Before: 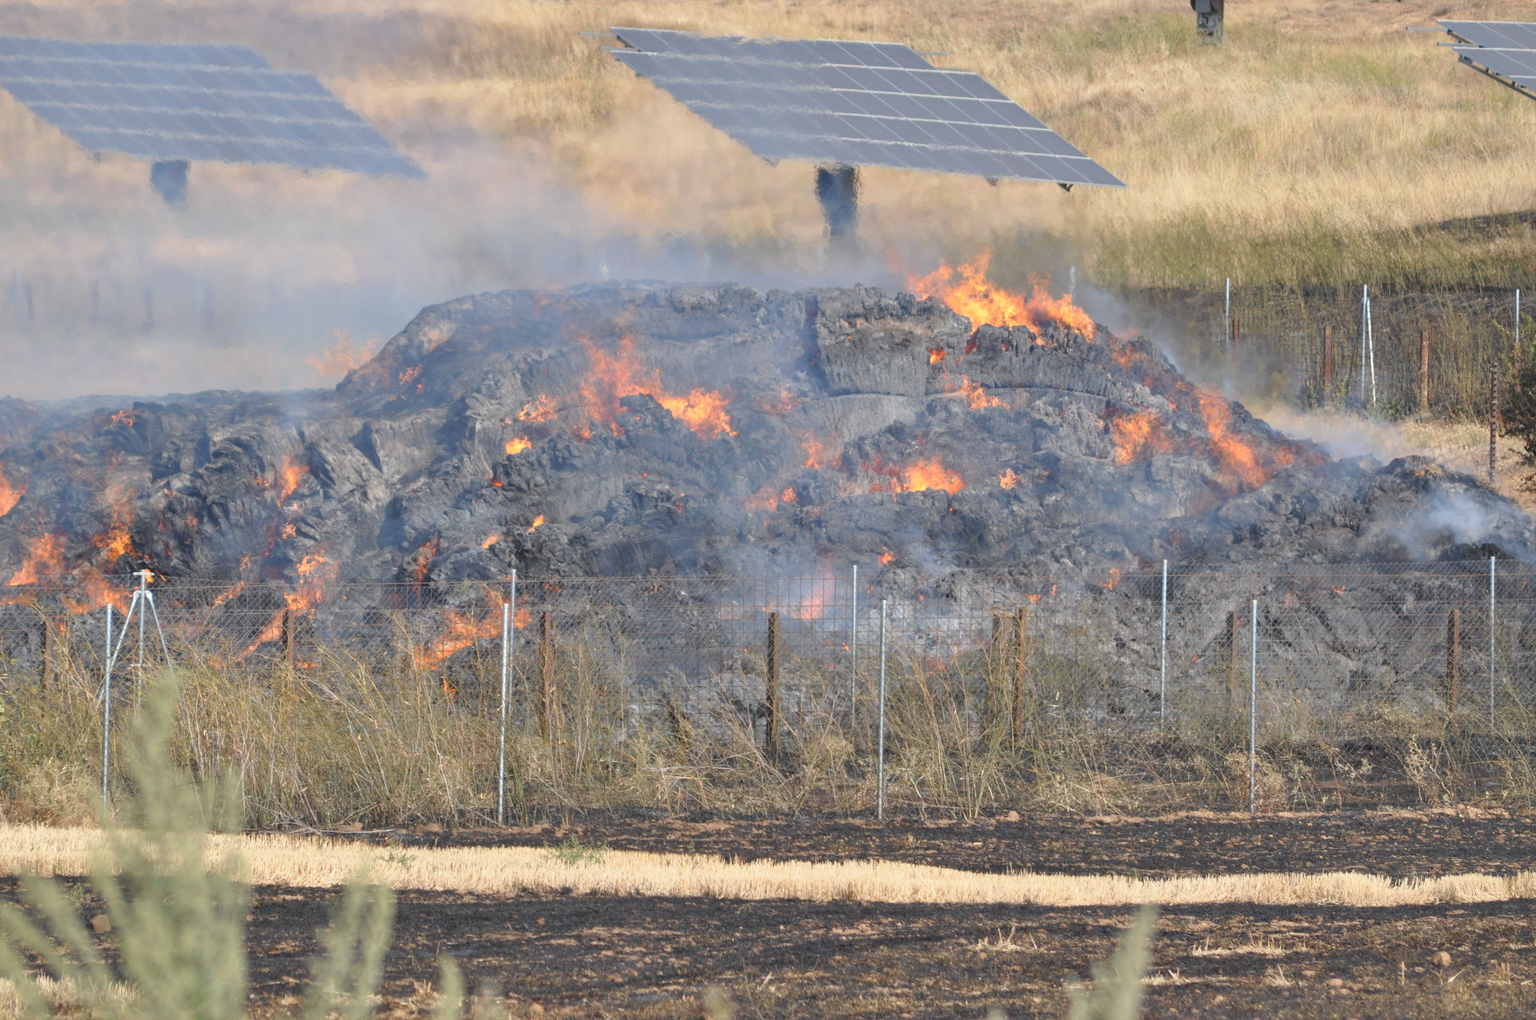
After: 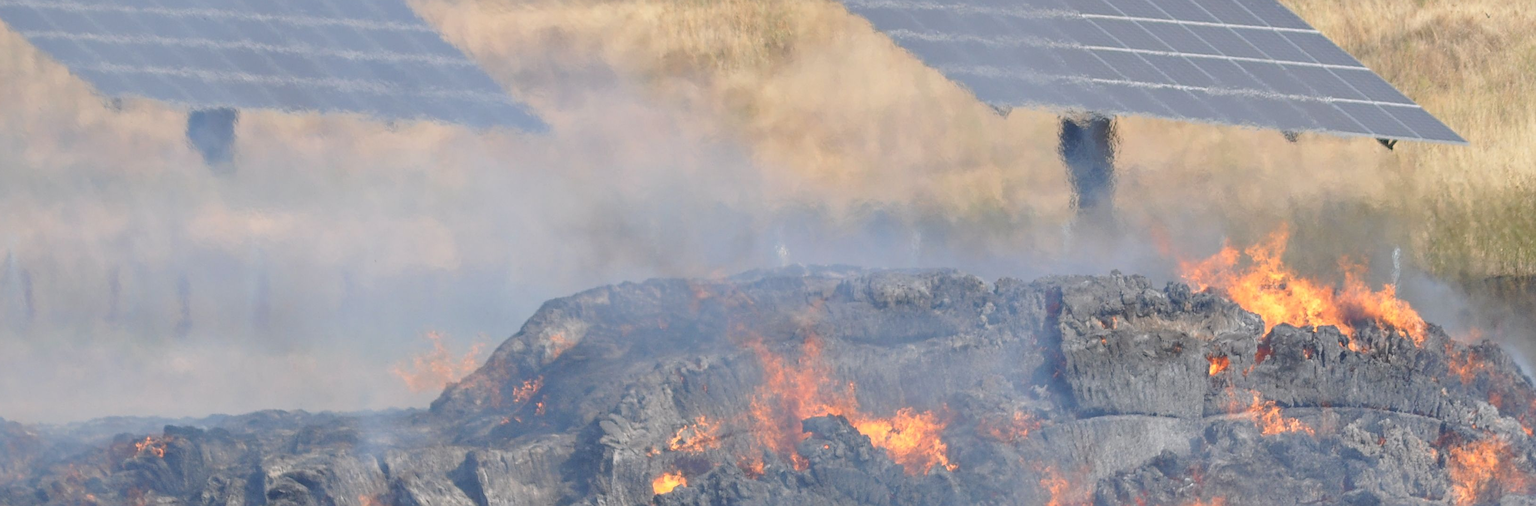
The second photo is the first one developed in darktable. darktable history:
sharpen: on, module defaults
crop: left 0.557%, top 7.629%, right 23.204%, bottom 54.504%
